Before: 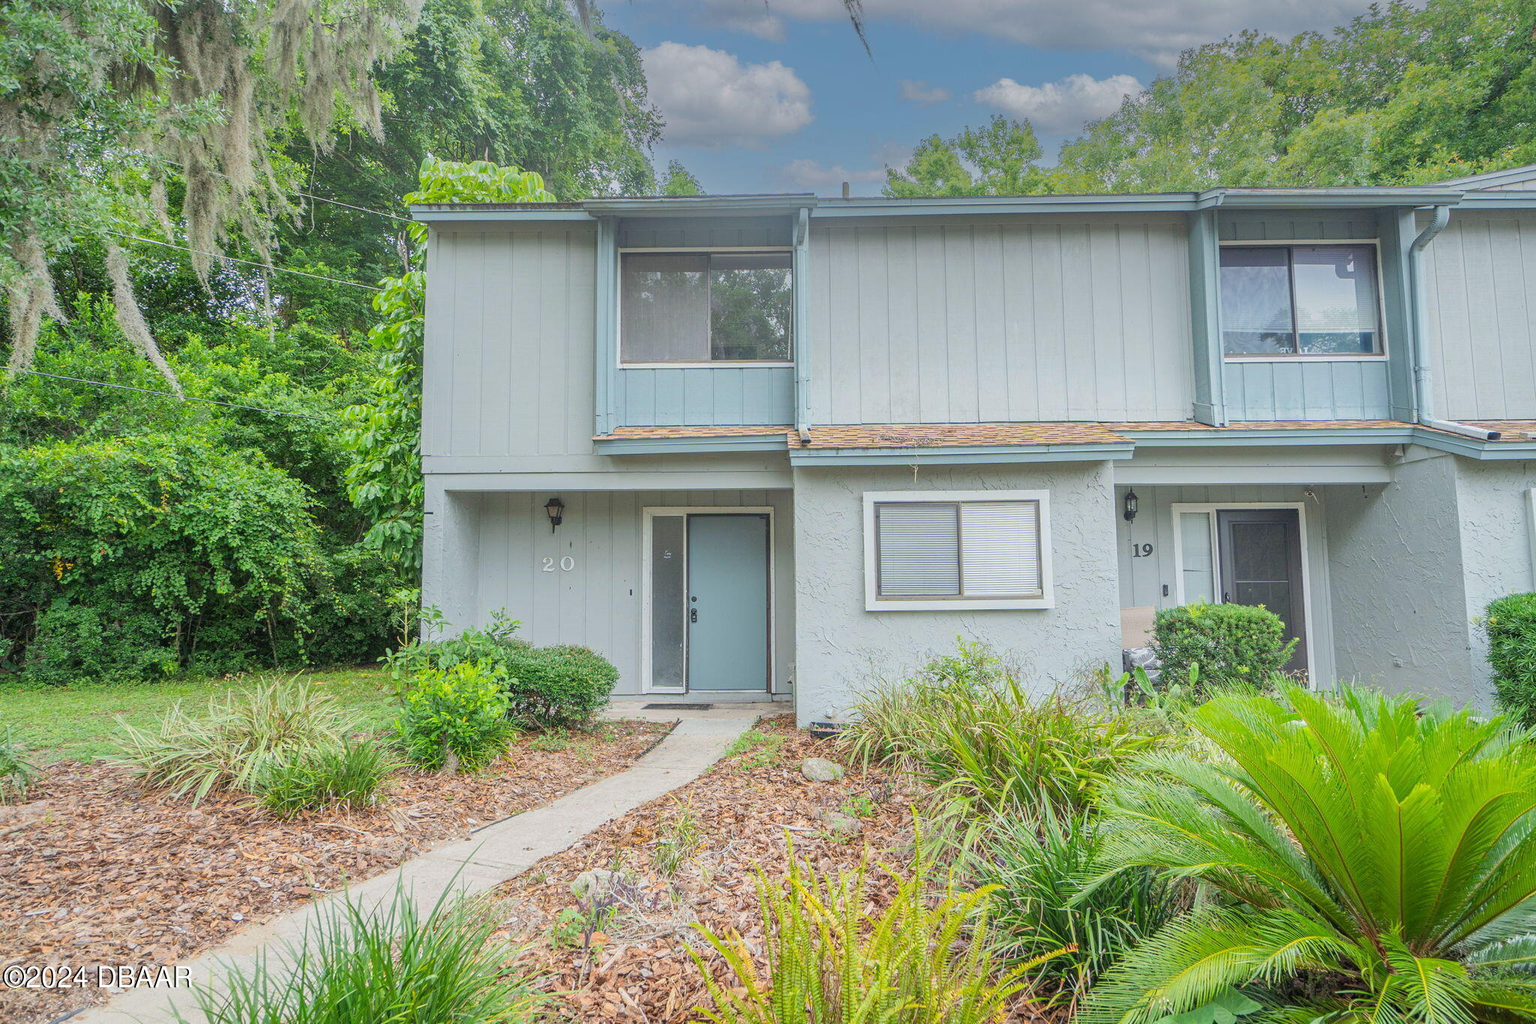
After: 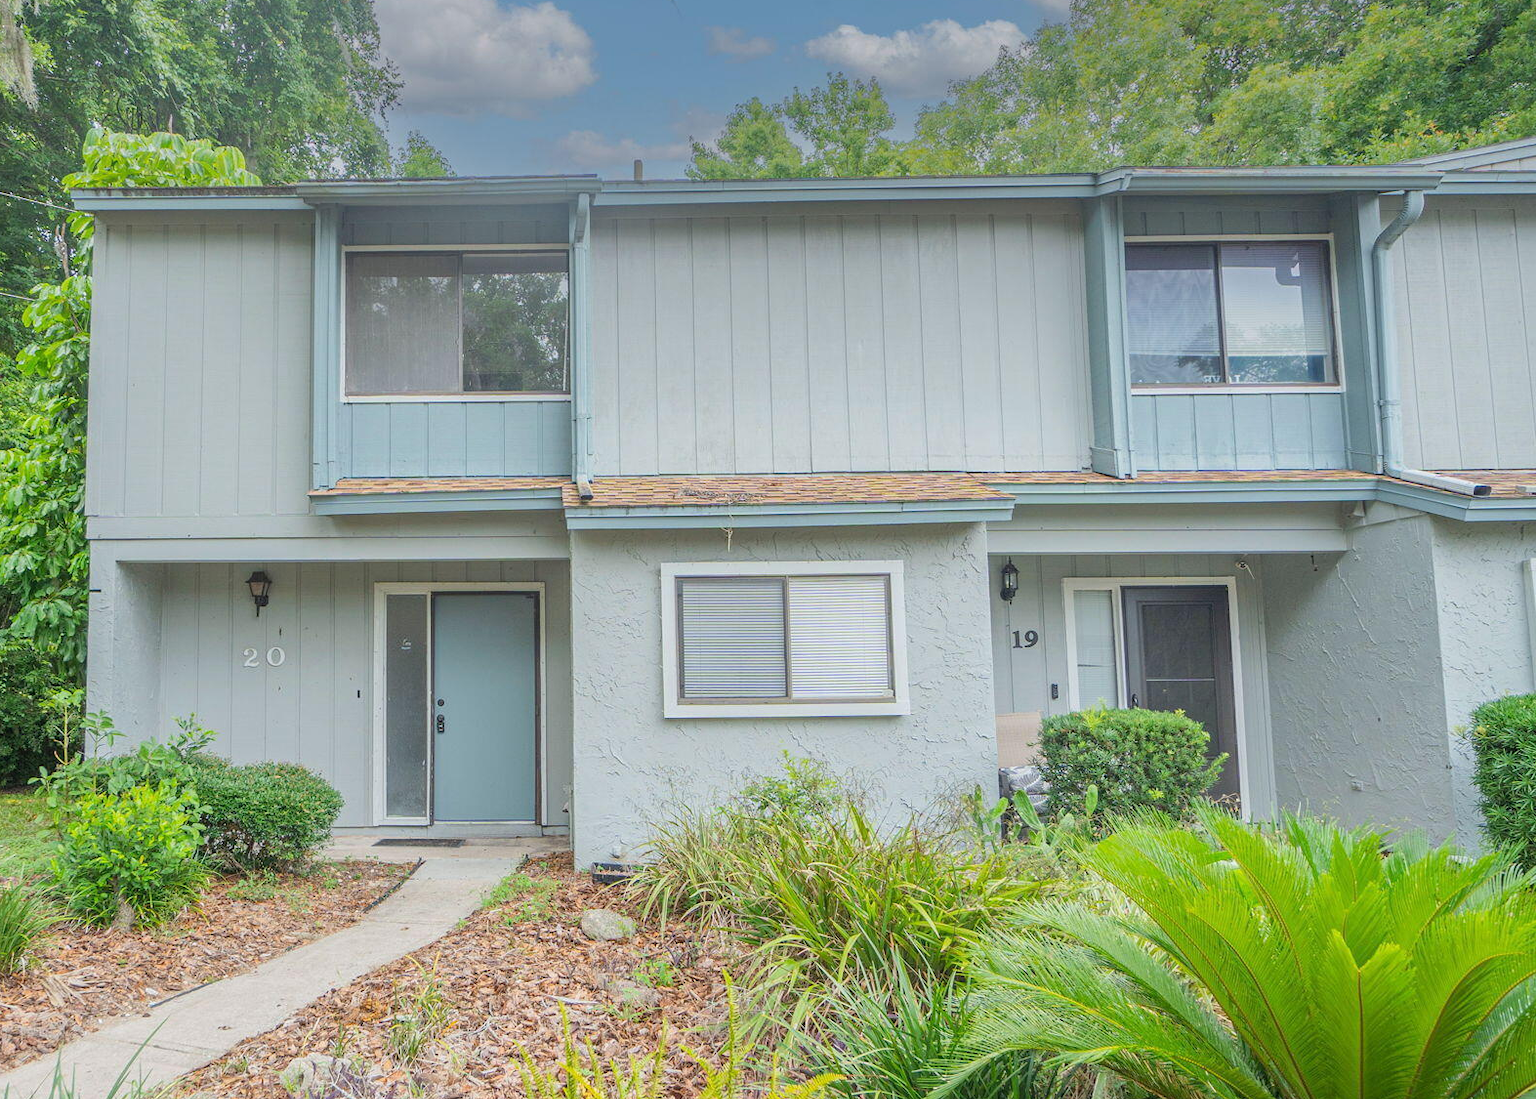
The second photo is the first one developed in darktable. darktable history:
crop: left 23.15%, top 5.84%, bottom 11.651%
